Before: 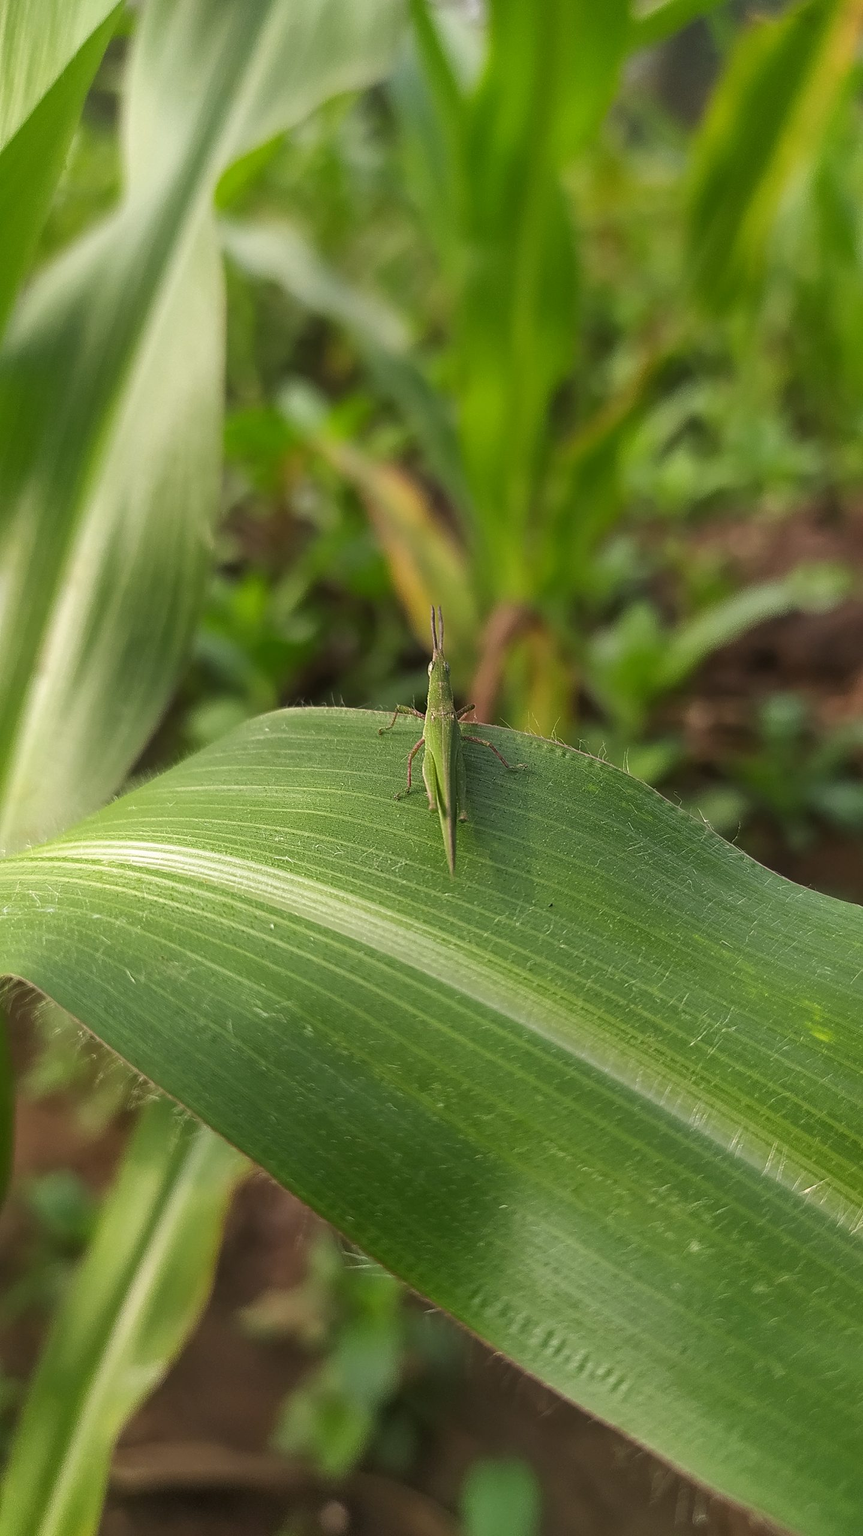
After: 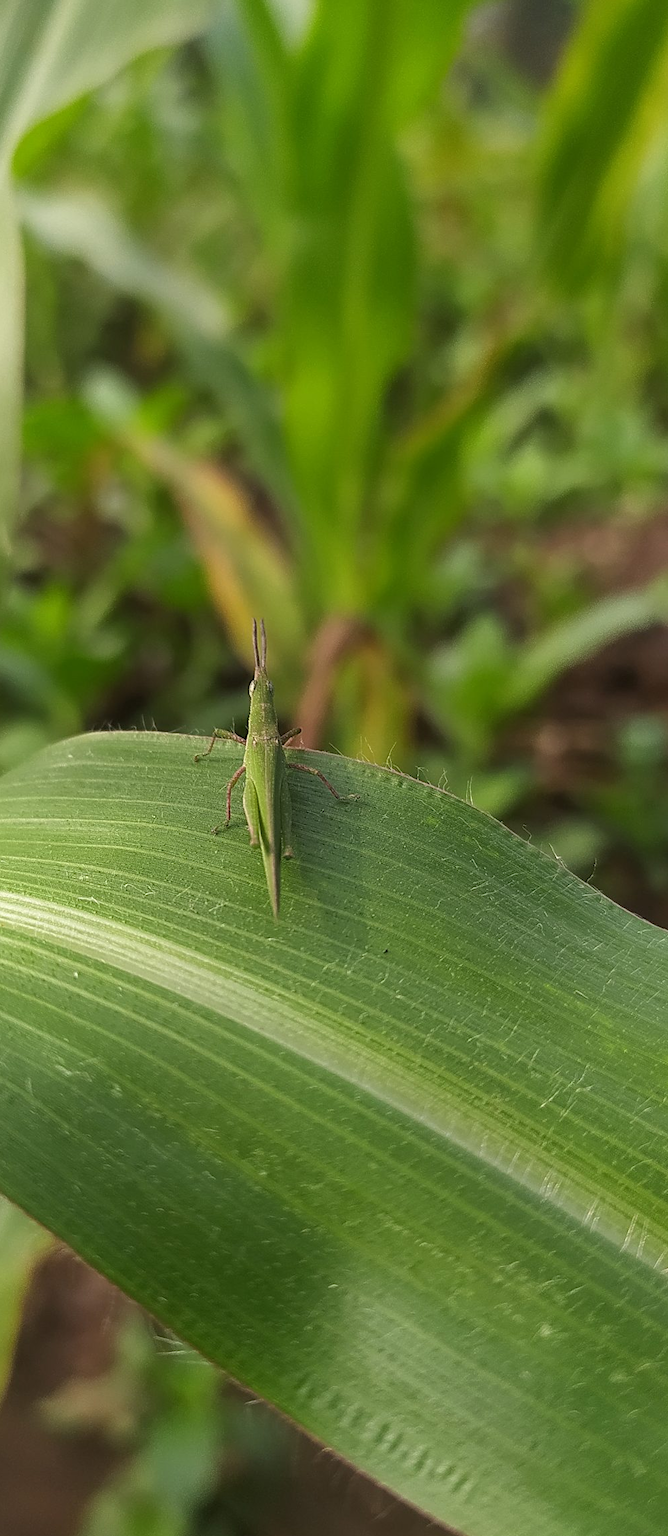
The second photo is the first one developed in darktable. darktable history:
crop and rotate: left 23.641%, top 3.215%, right 6.617%, bottom 6.757%
